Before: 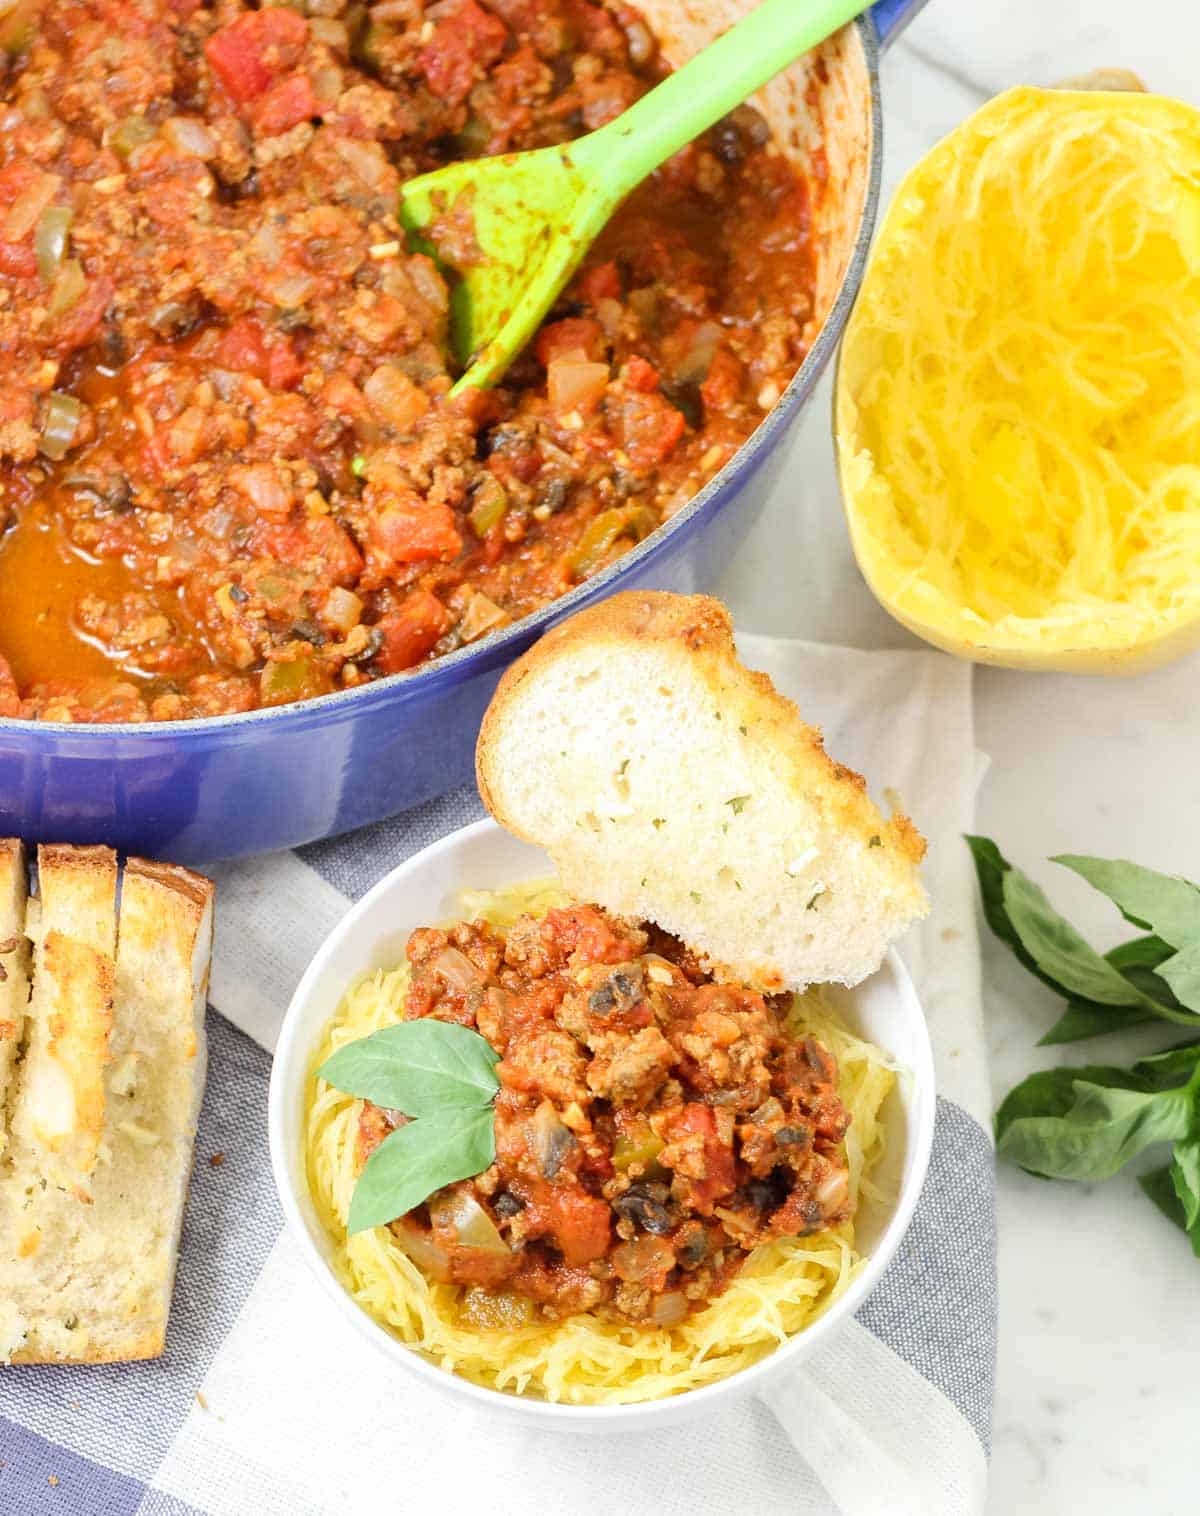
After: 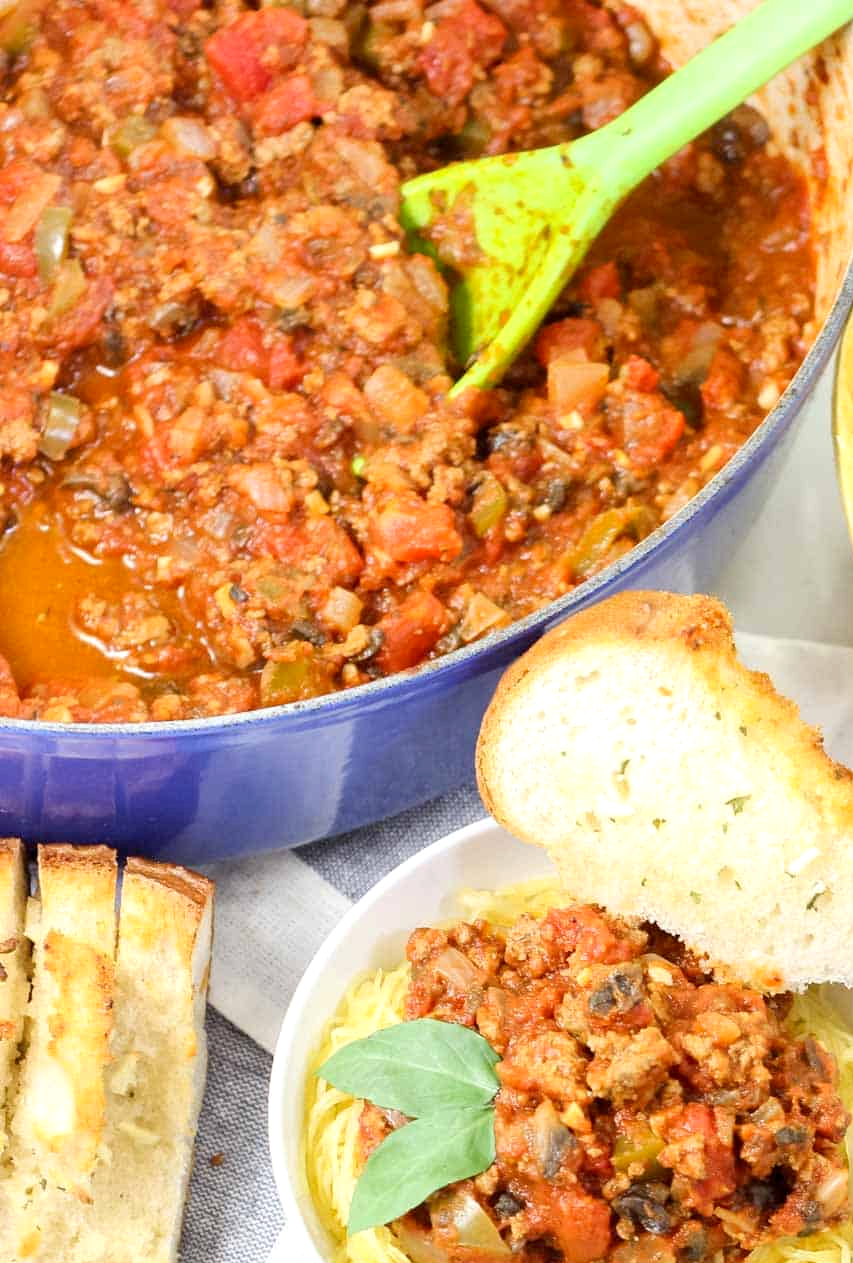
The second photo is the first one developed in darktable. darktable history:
color balance: mode lift, gamma, gain (sRGB)
crop: right 28.885%, bottom 16.626%
exposure: black level correction 0.002, exposure 0.15 EV, compensate highlight preservation false
